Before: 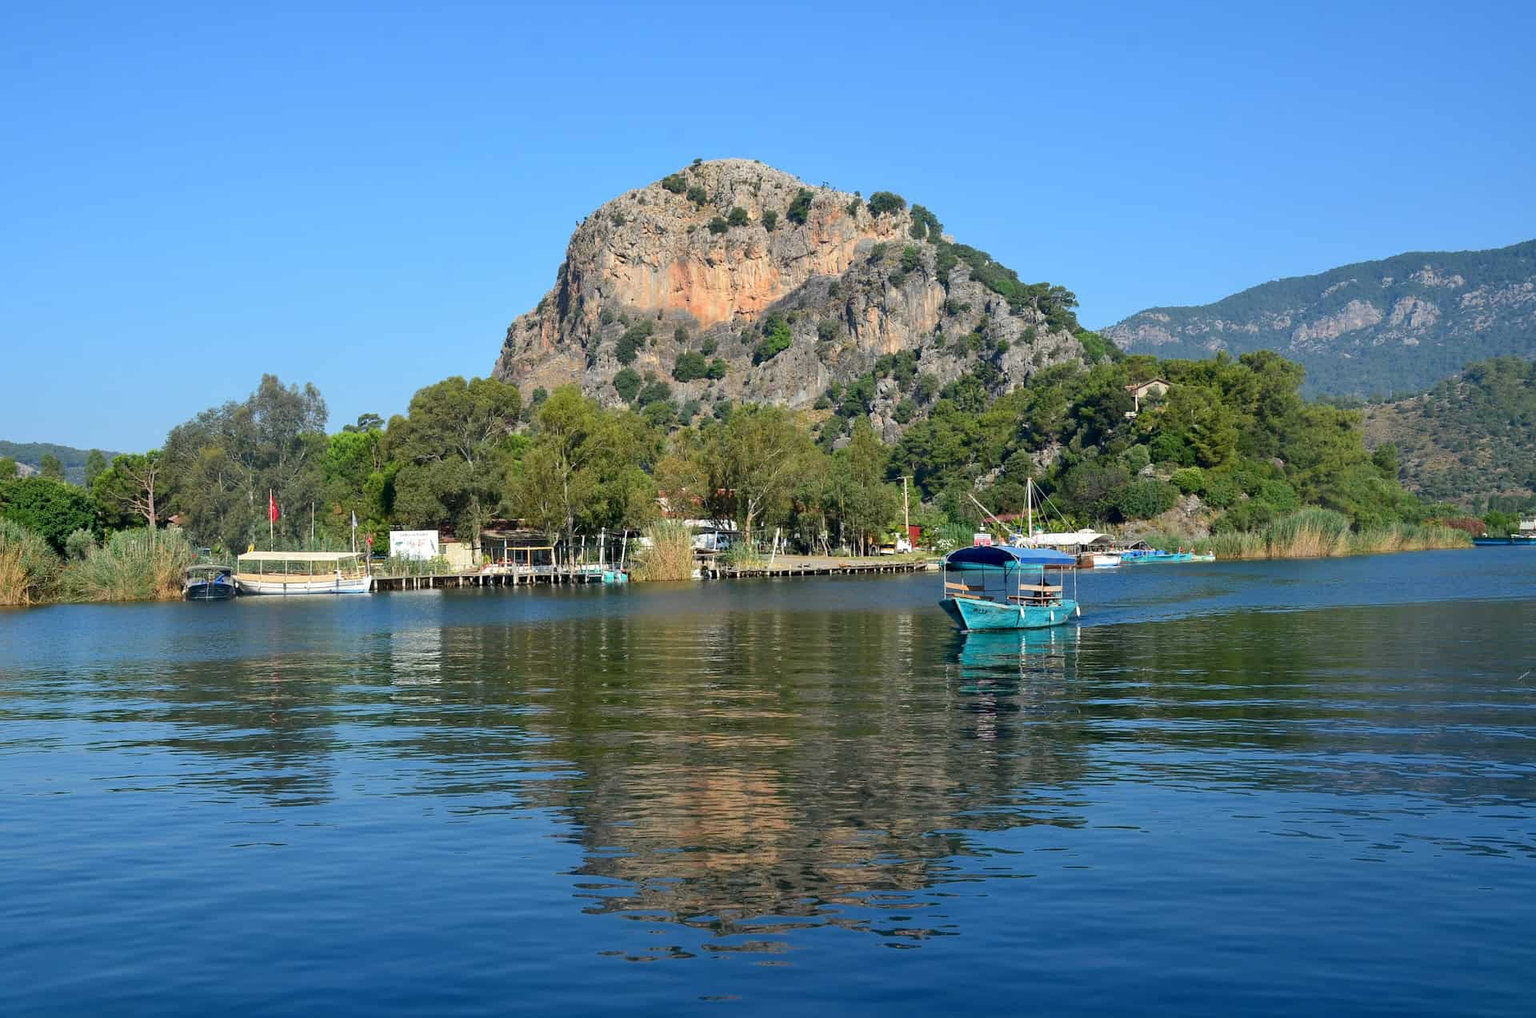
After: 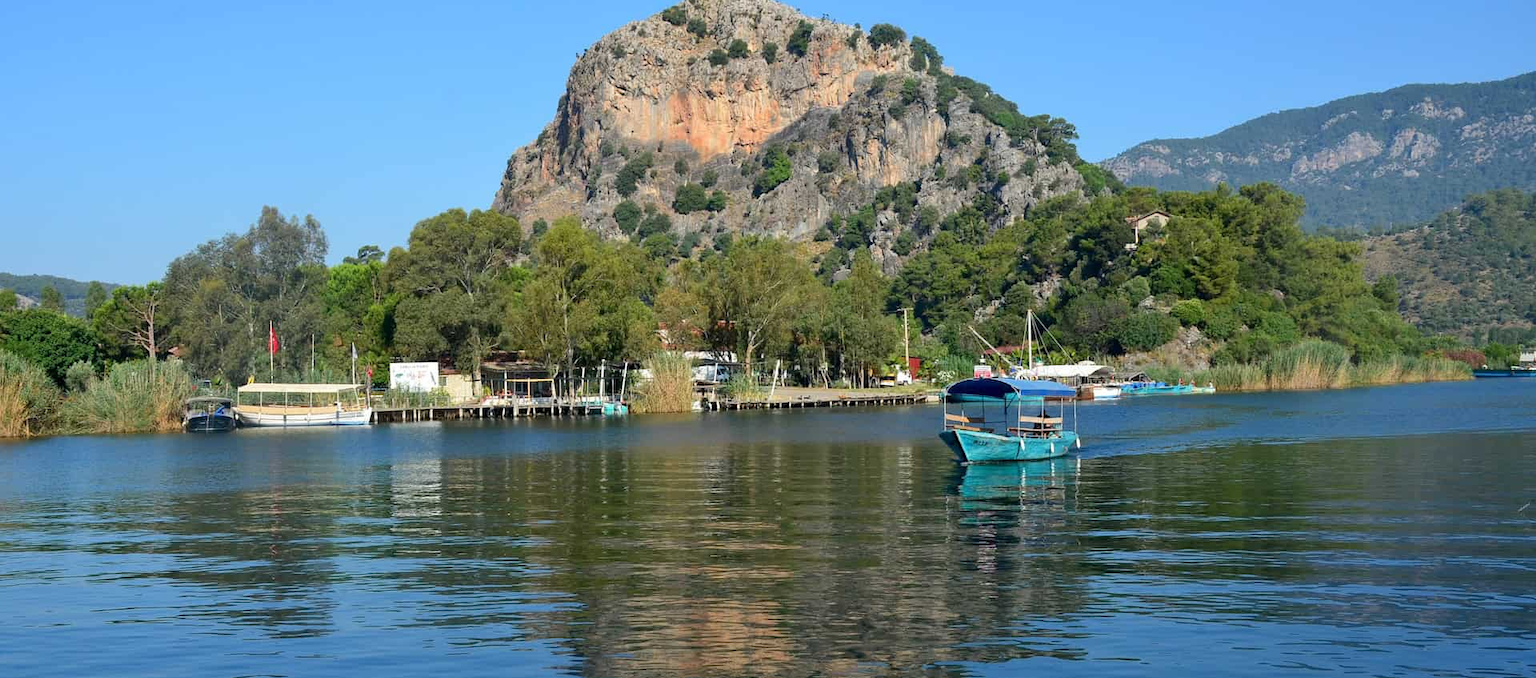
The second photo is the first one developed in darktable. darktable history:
crop: top 16.547%, bottom 16.747%
